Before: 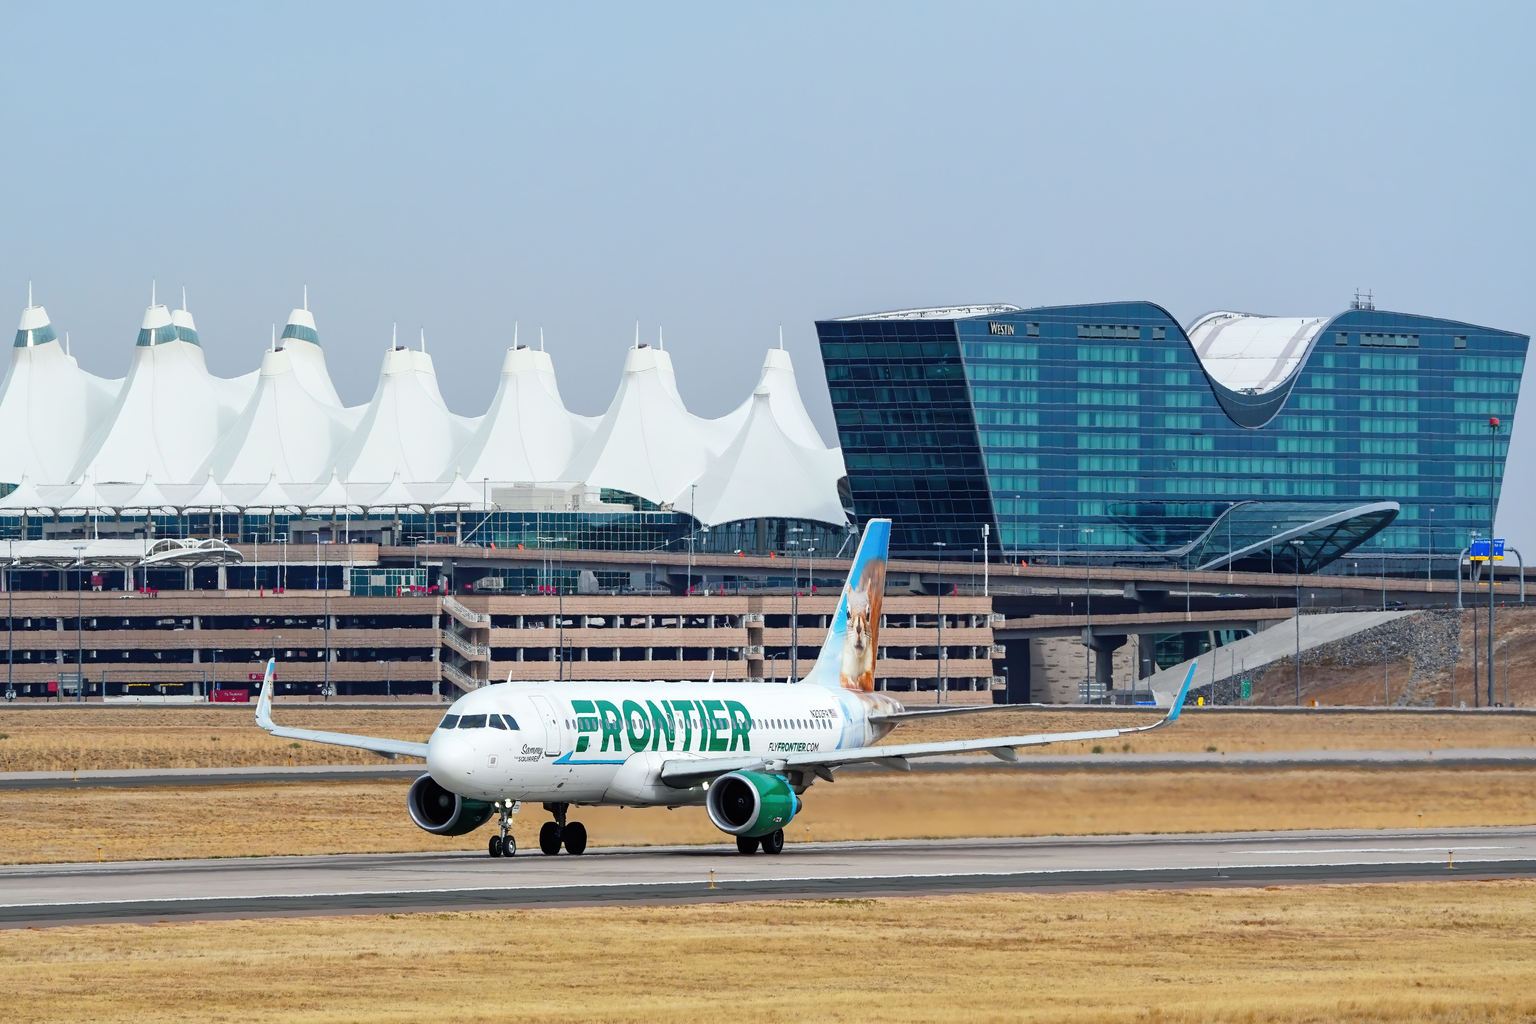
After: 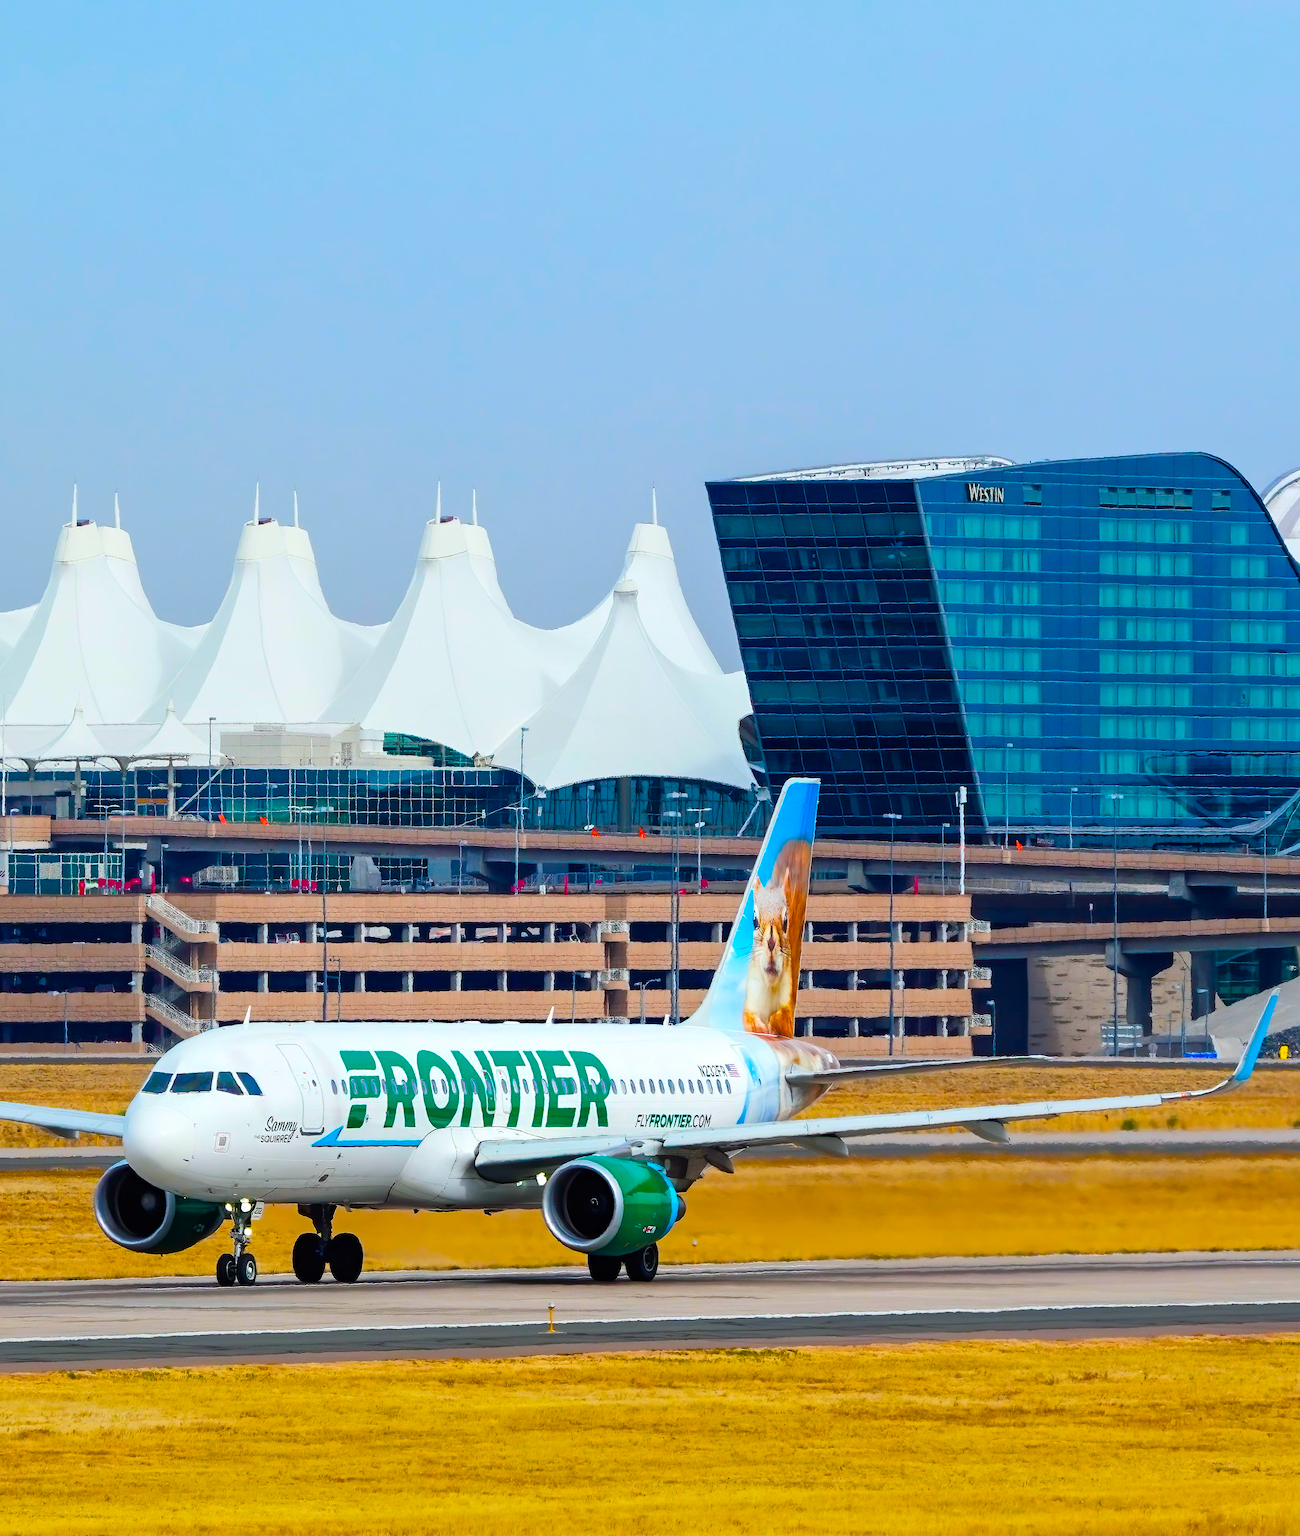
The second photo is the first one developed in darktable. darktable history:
color balance rgb: perceptual saturation grading › global saturation 39.577%, global vibrance 59.691%
crop and rotate: left 22.461%, right 21.068%
